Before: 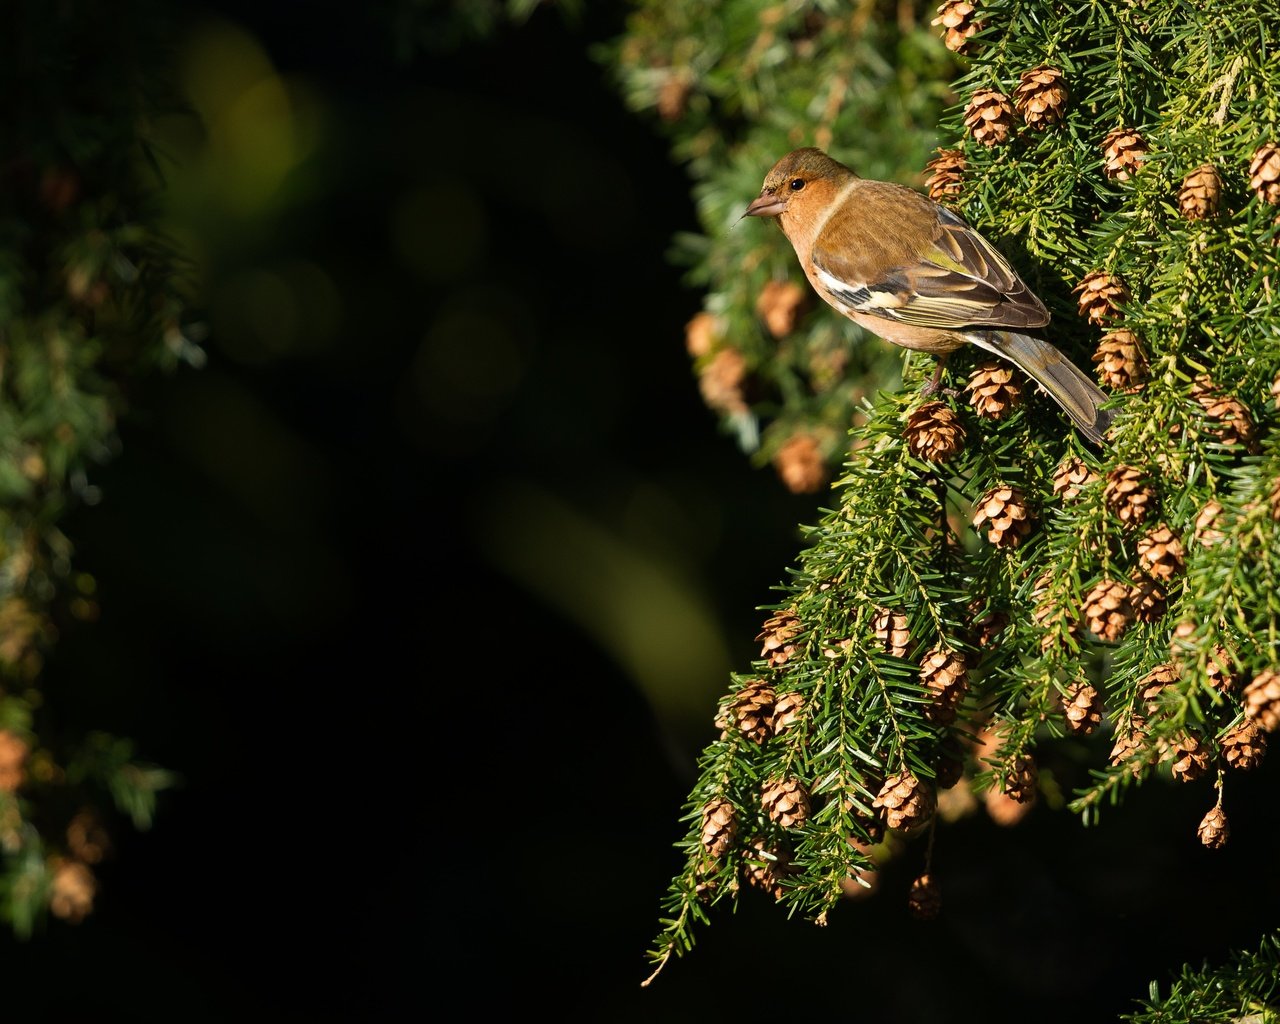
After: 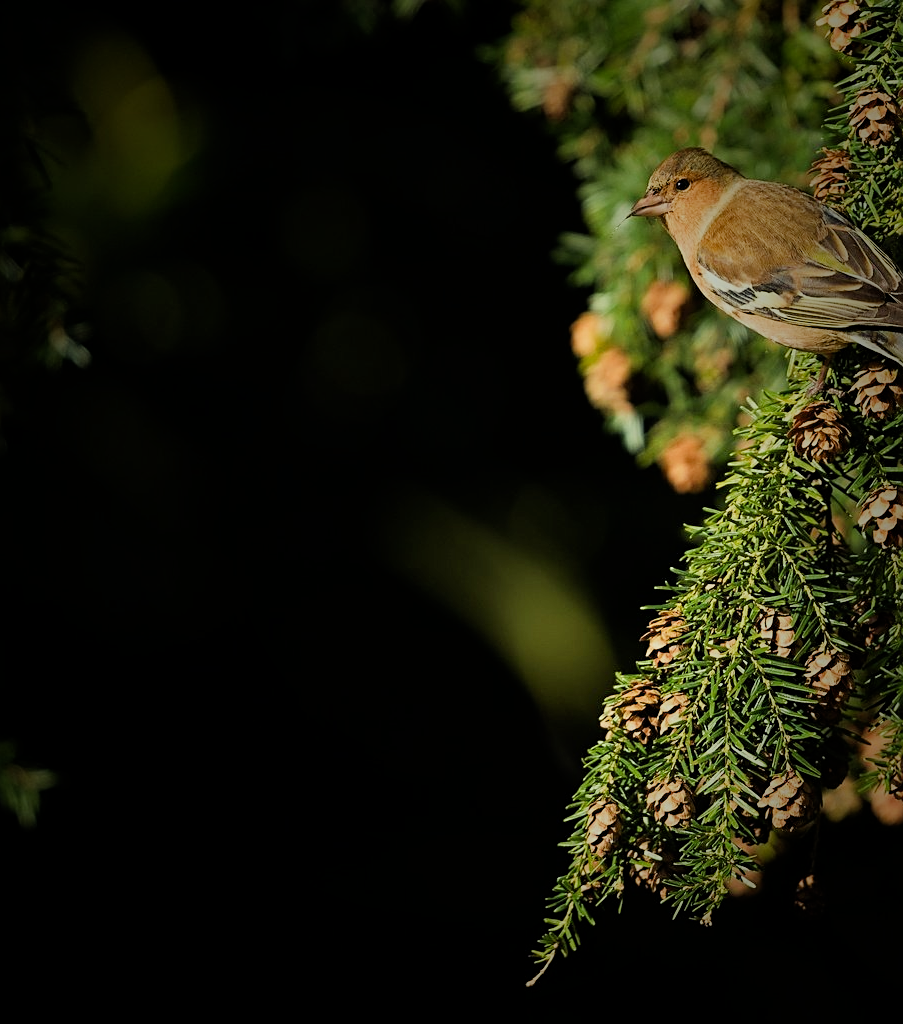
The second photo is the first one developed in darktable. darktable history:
sharpen: amount 0.494
crop and rotate: left 9.028%, right 20.363%
filmic rgb: black relative exposure -7.65 EV, white relative exposure 4.56 EV, hardness 3.61, iterations of high-quality reconstruction 0
color correction: highlights a* -4.5, highlights b* 7.18
vignetting: fall-off start 48.59%, brightness -0.642, saturation -0.011, automatic ratio true, width/height ratio 1.29
exposure: black level correction 0, exposure 0.499 EV, compensate highlight preservation false
